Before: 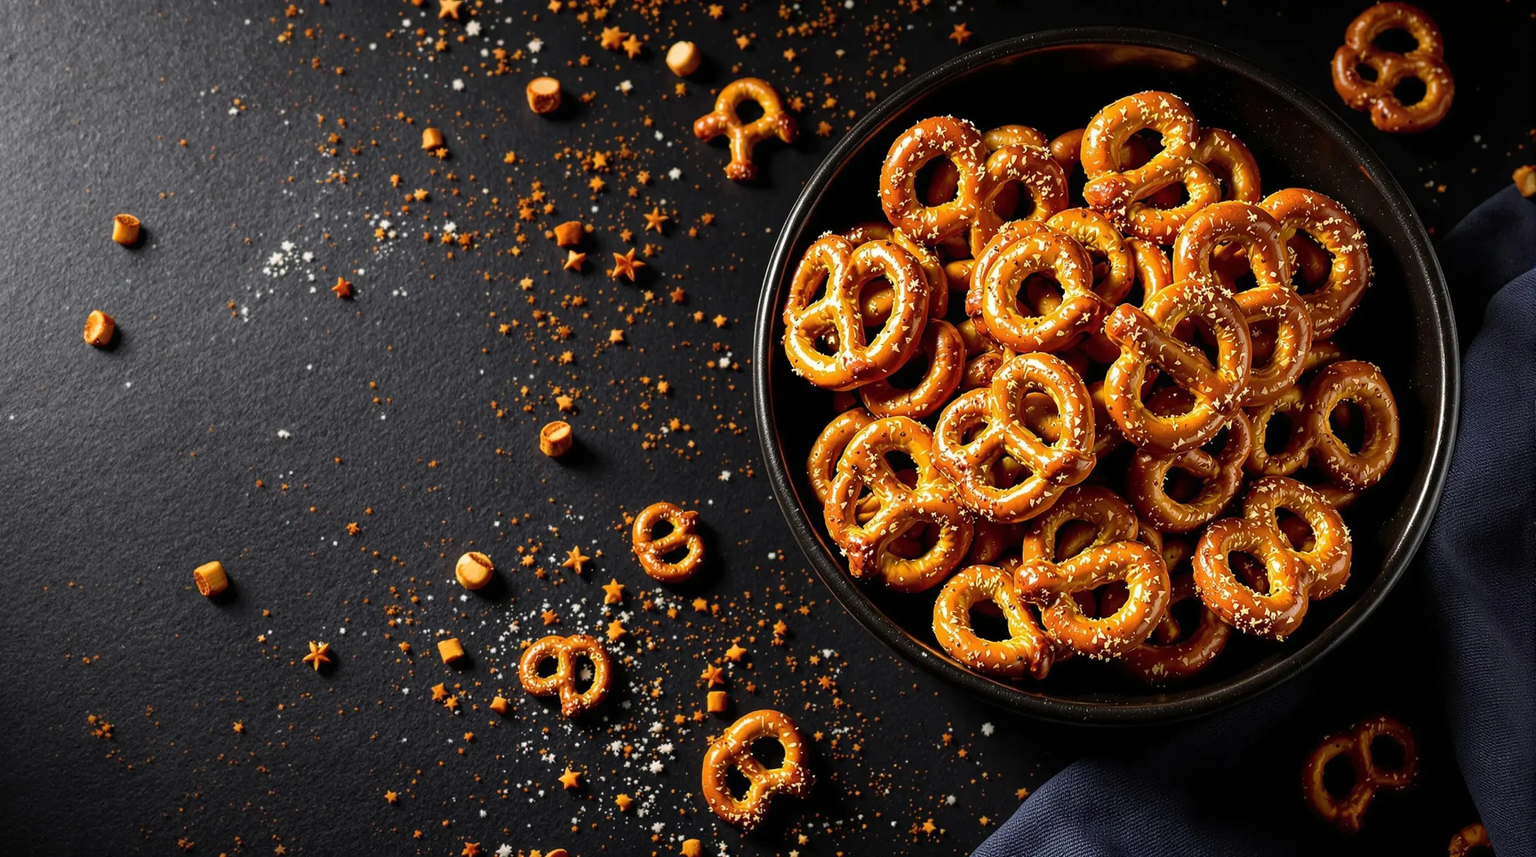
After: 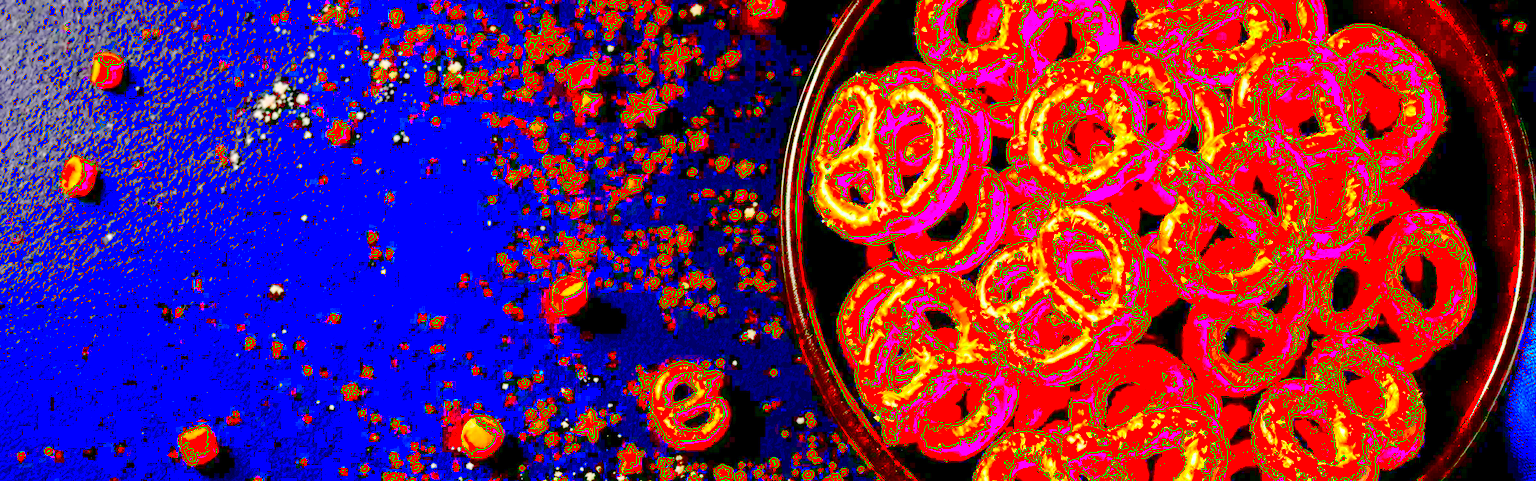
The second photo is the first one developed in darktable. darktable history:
exposure: black level correction 0.1, exposure 3 EV, compensate highlight preservation false
global tonemap: drago (1, 100), detail 1
crop: left 1.744%, top 19.225%, right 5.069%, bottom 28.357%
